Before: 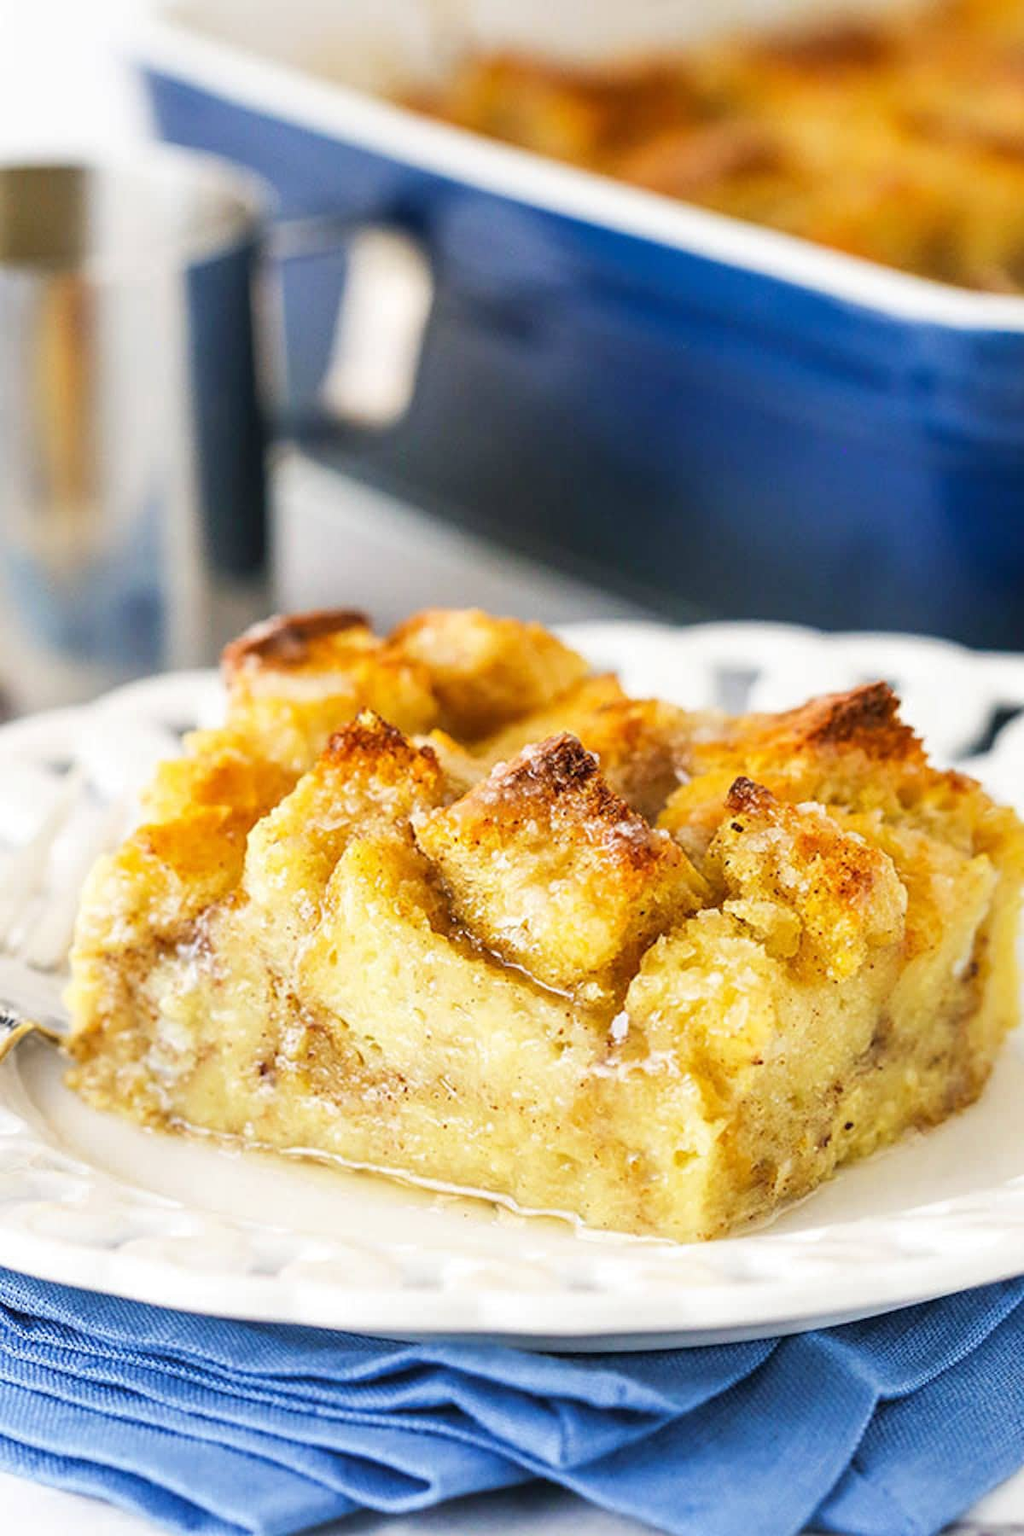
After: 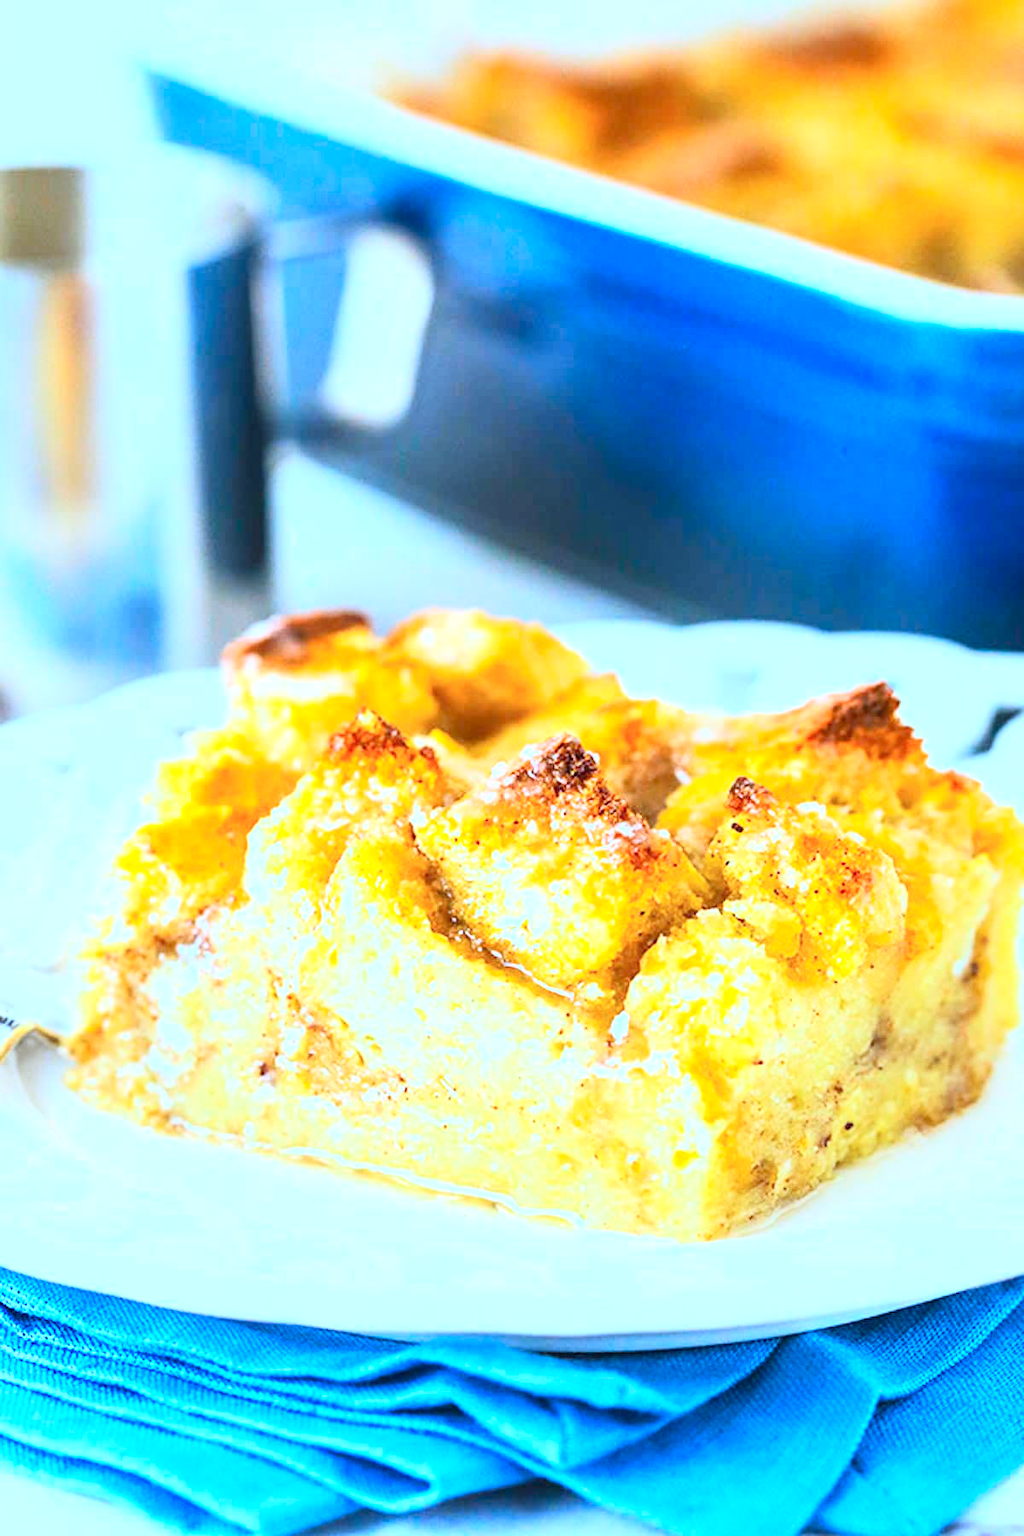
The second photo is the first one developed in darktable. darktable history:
white balance: red 0.954, blue 1.079
contrast brightness saturation: contrast 0.24, brightness 0.26, saturation 0.39
color correction: highlights a* -9.35, highlights b* -23.15
exposure: black level correction 0.001, exposure 0.5 EV, compensate exposure bias true, compensate highlight preservation false
